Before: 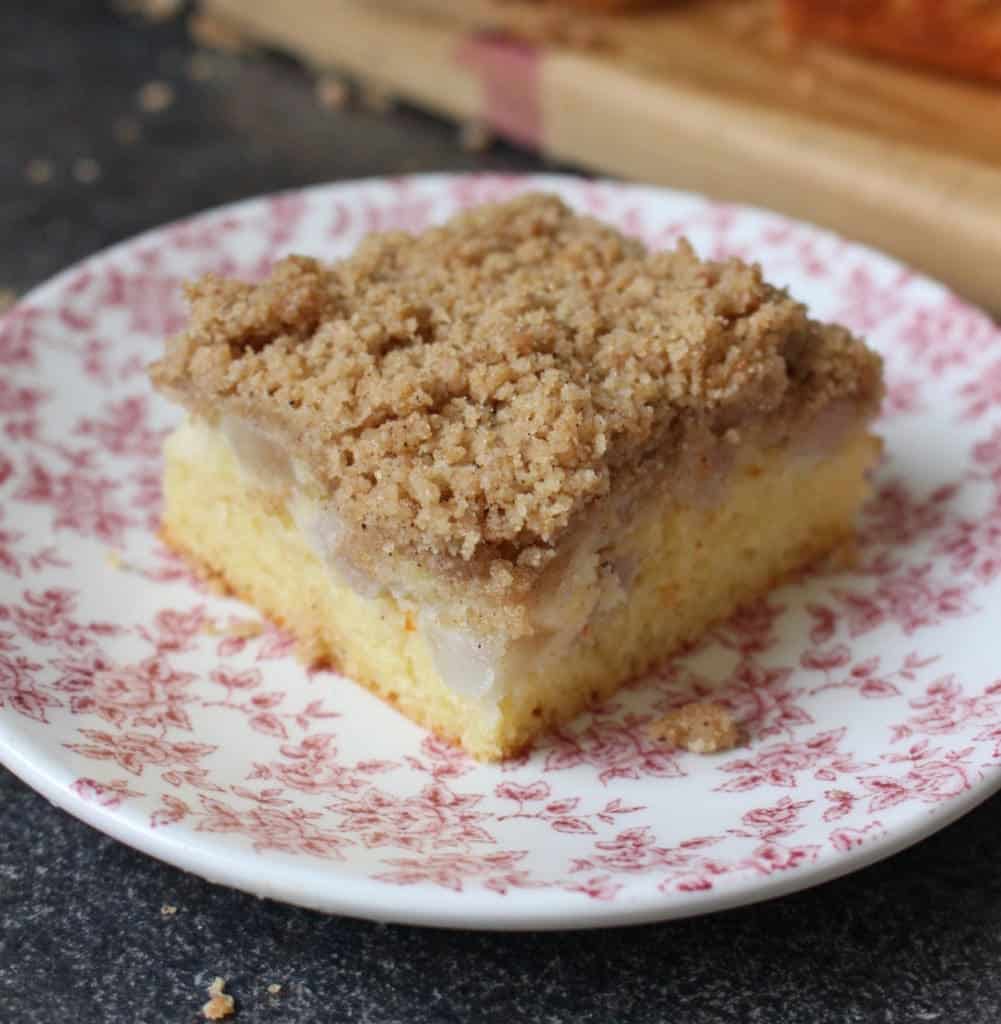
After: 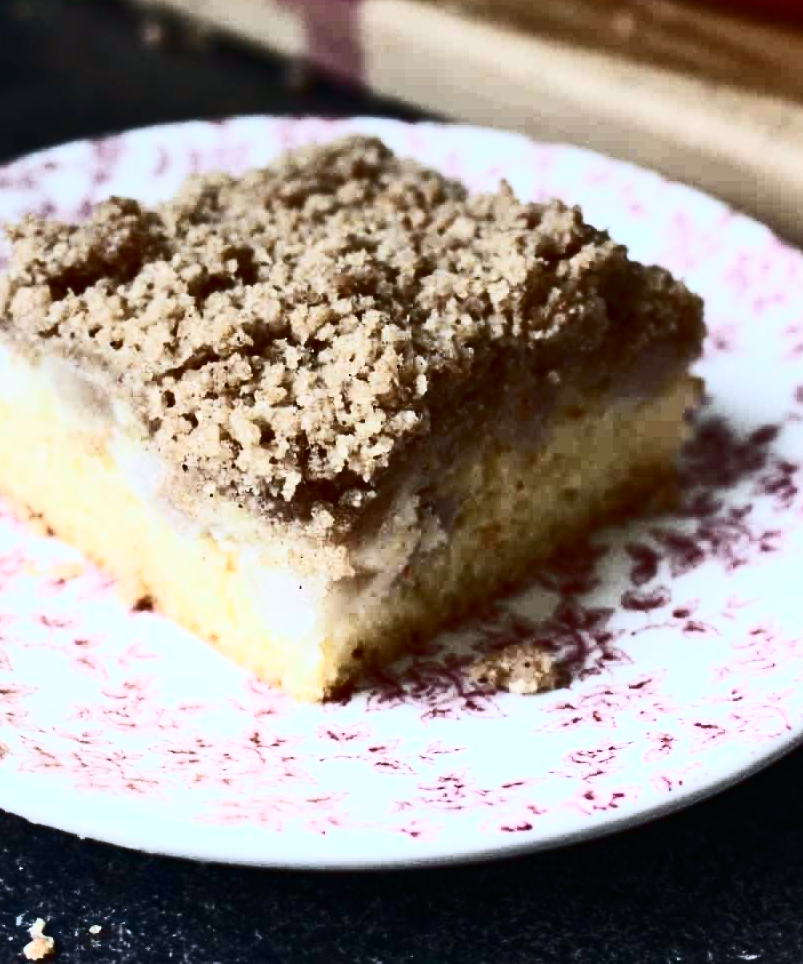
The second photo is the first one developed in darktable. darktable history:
crop and rotate: left 17.959%, top 5.771%, right 1.742%
graduated density: on, module defaults
contrast brightness saturation: contrast 0.93, brightness 0.2
color calibration: x 0.37, y 0.377, temperature 4289.93 K
